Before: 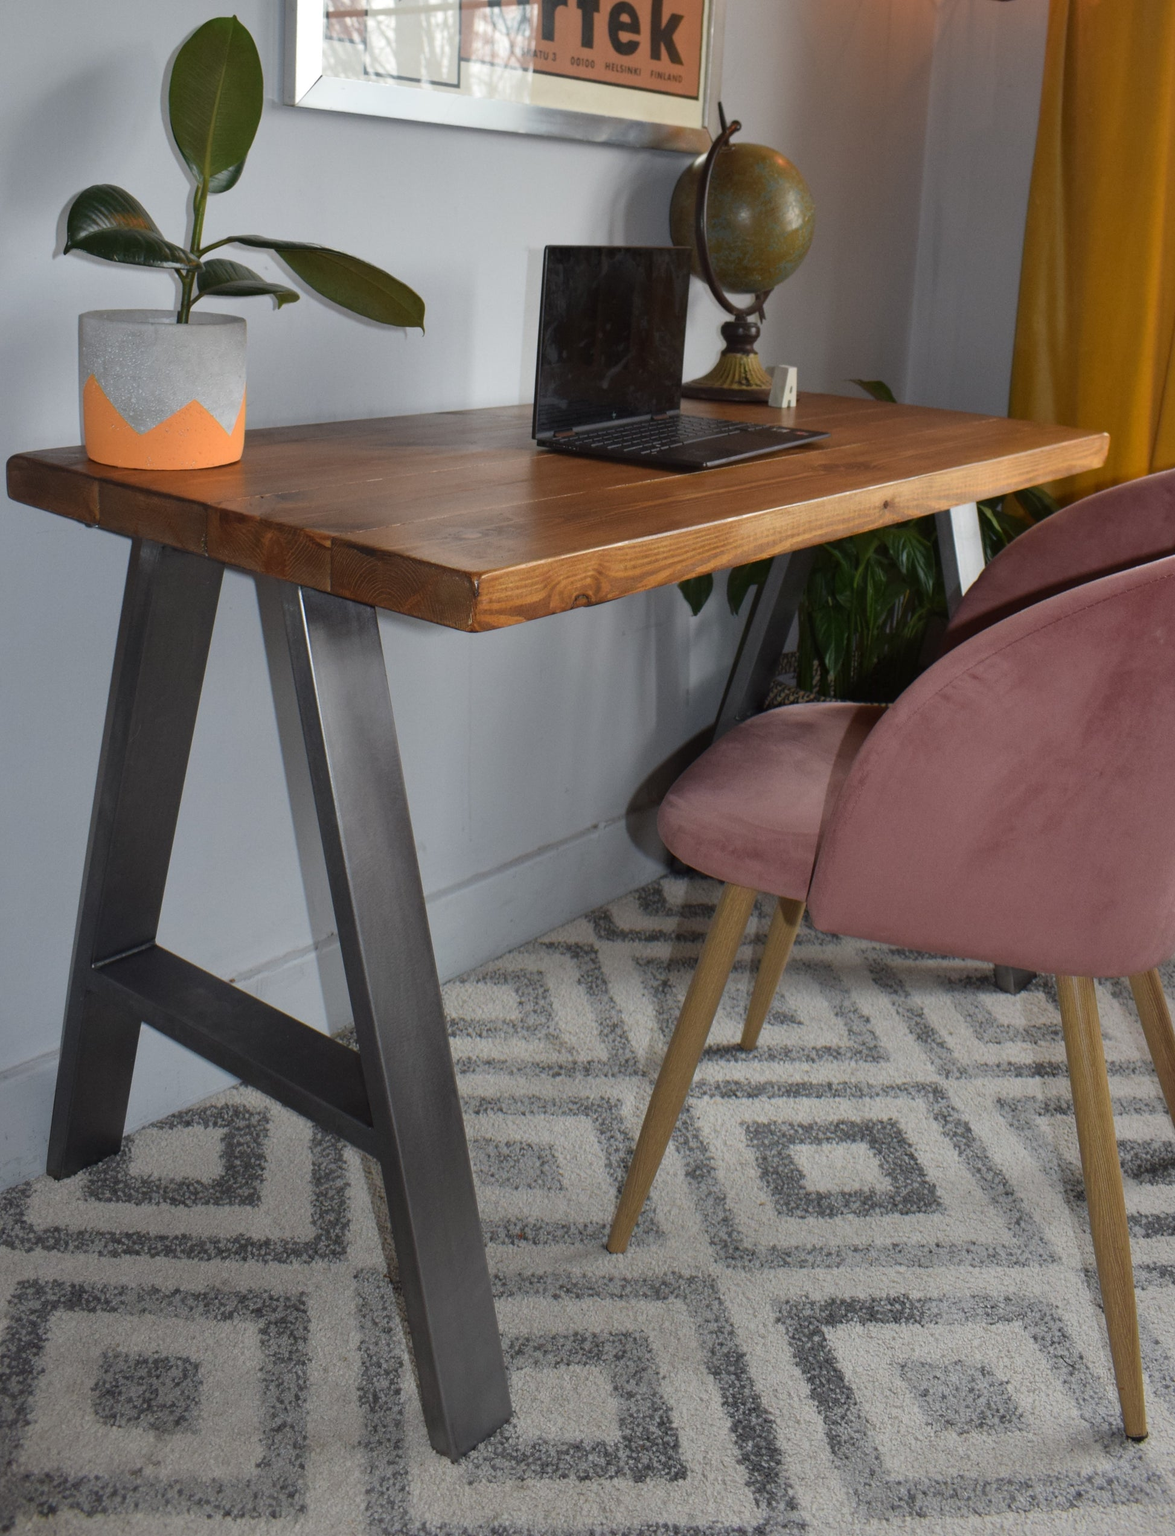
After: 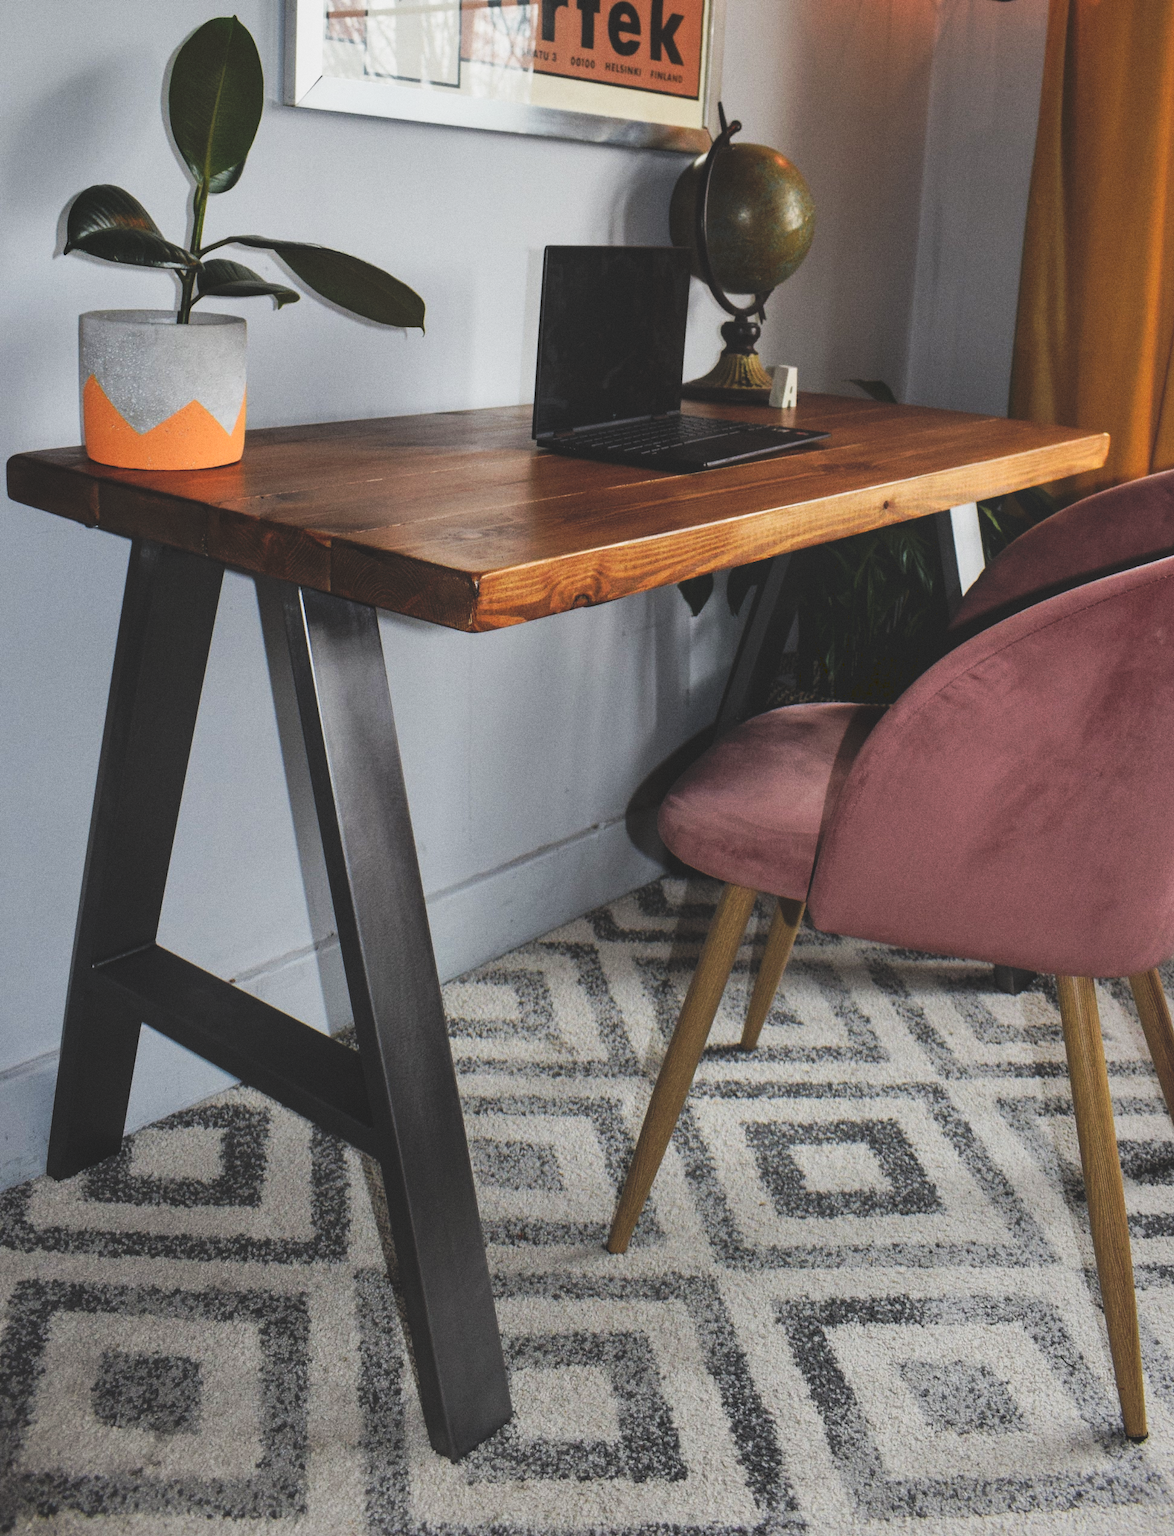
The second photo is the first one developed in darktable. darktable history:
grain: coarseness 0.47 ISO
filmic rgb: black relative exposure -7.65 EV, white relative exposure 4.56 EV, hardness 3.61
local contrast: highlights 83%, shadows 81%
tone curve: curves: ch0 [(0, 0) (0.003, 0.183) (0.011, 0.183) (0.025, 0.184) (0.044, 0.188) (0.069, 0.197) (0.1, 0.204) (0.136, 0.212) (0.177, 0.226) (0.224, 0.24) (0.277, 0.273) (0.335, 0.322) (0.399, 0.388) (0.468, 0.468) (0.543, 0.579) (0.623, 0.686) (0.709, 0.792) (0.801, 0.877) (0.898, 0.939) (1, 1)], preserve colors none
